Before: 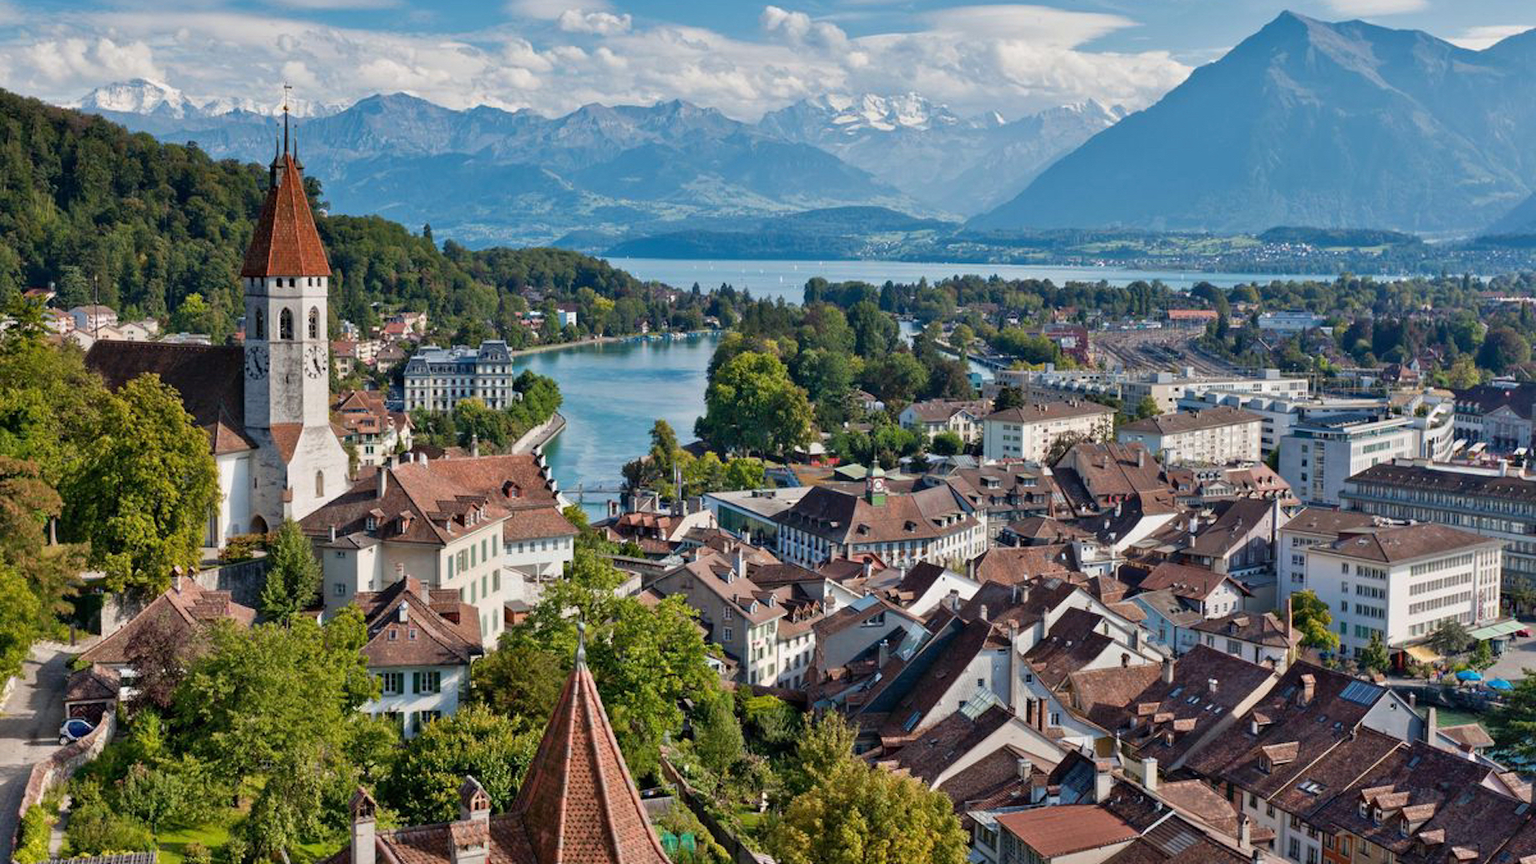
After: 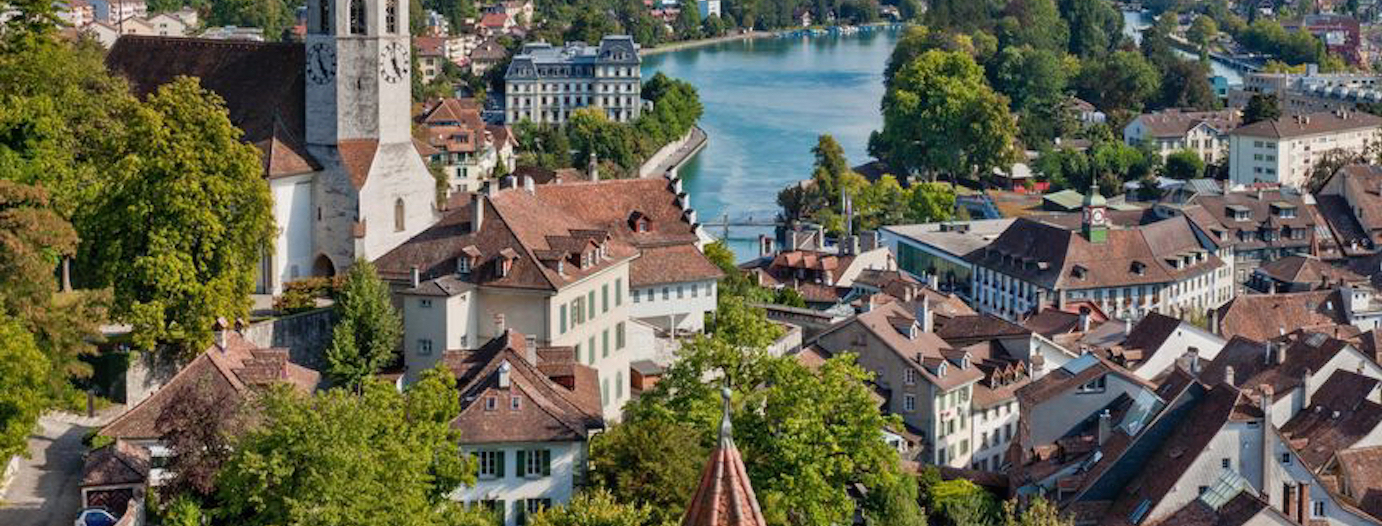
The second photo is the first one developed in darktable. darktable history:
local contrast: detail 109%
crop: top 36.178%, right 27.979%, bottom 15.079%
